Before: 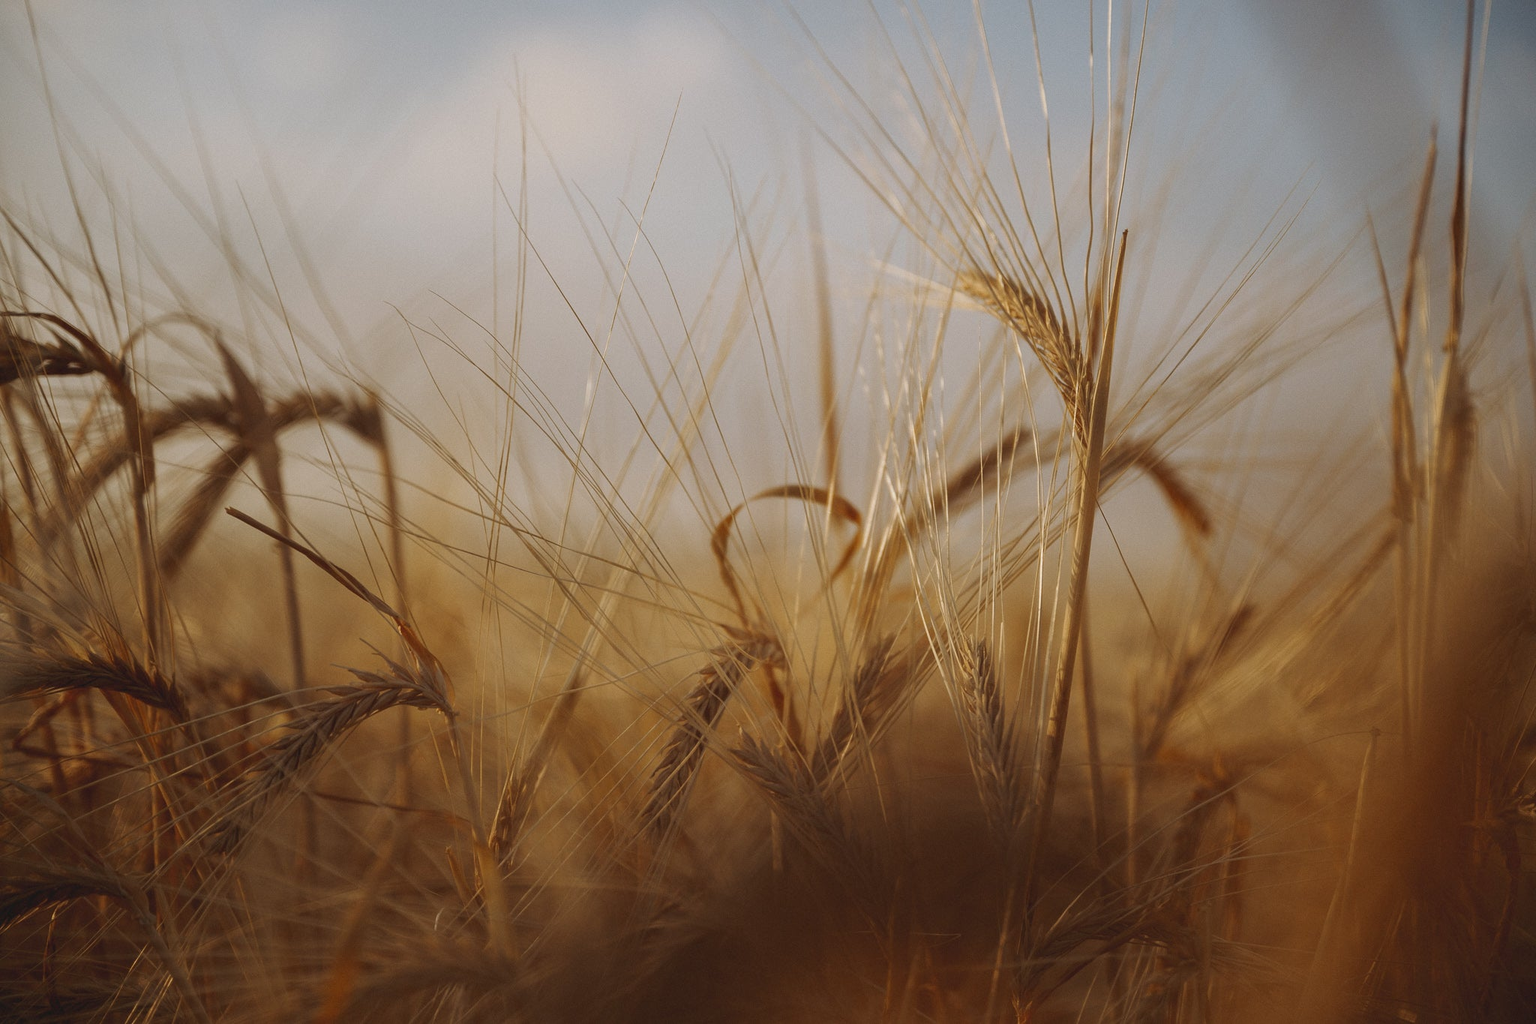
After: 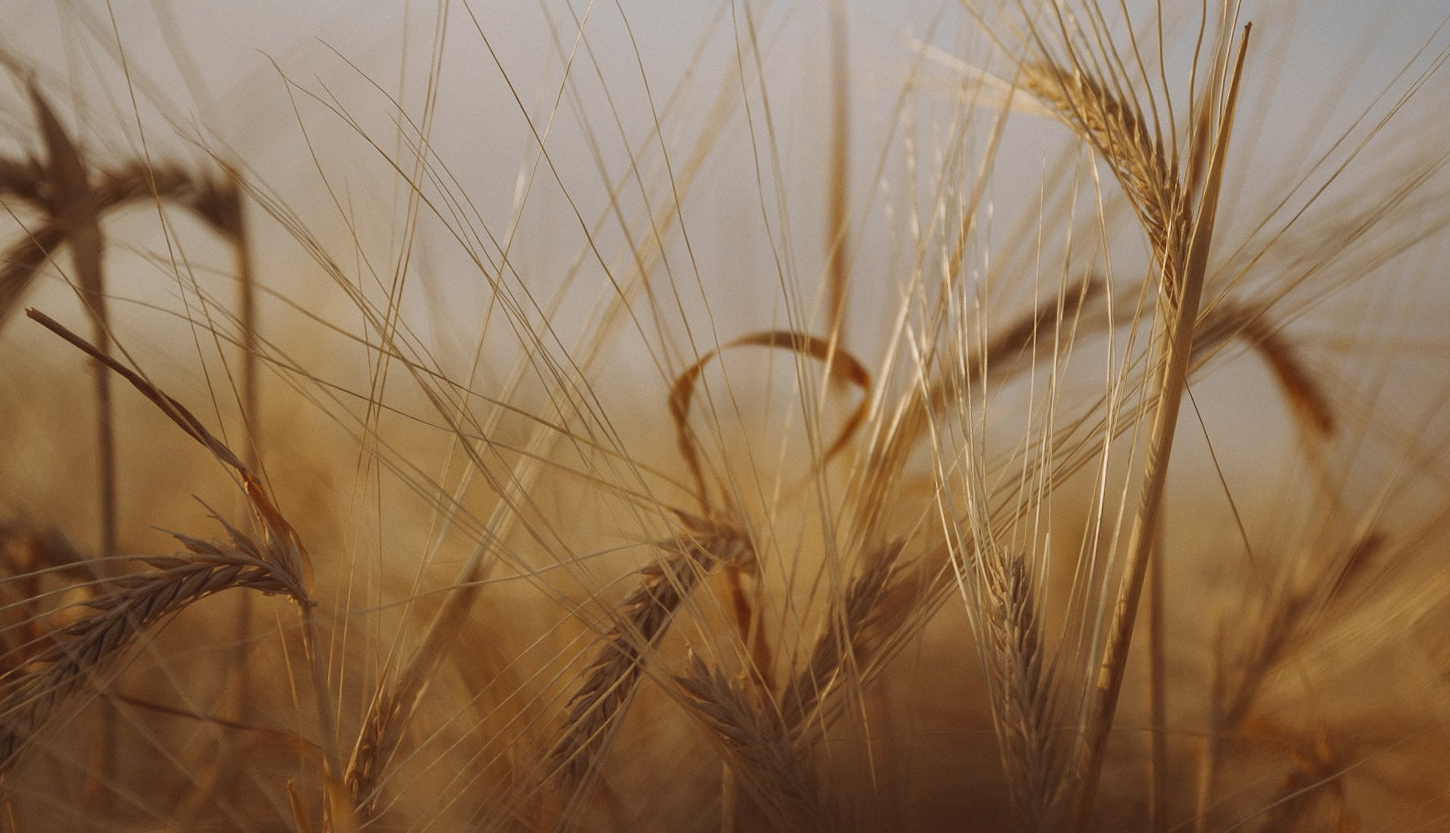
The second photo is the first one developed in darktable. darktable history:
crop and rotate: angle -3.99°, left 9.829%, top 20.649%, right 12.095%, bottom 12.057%
